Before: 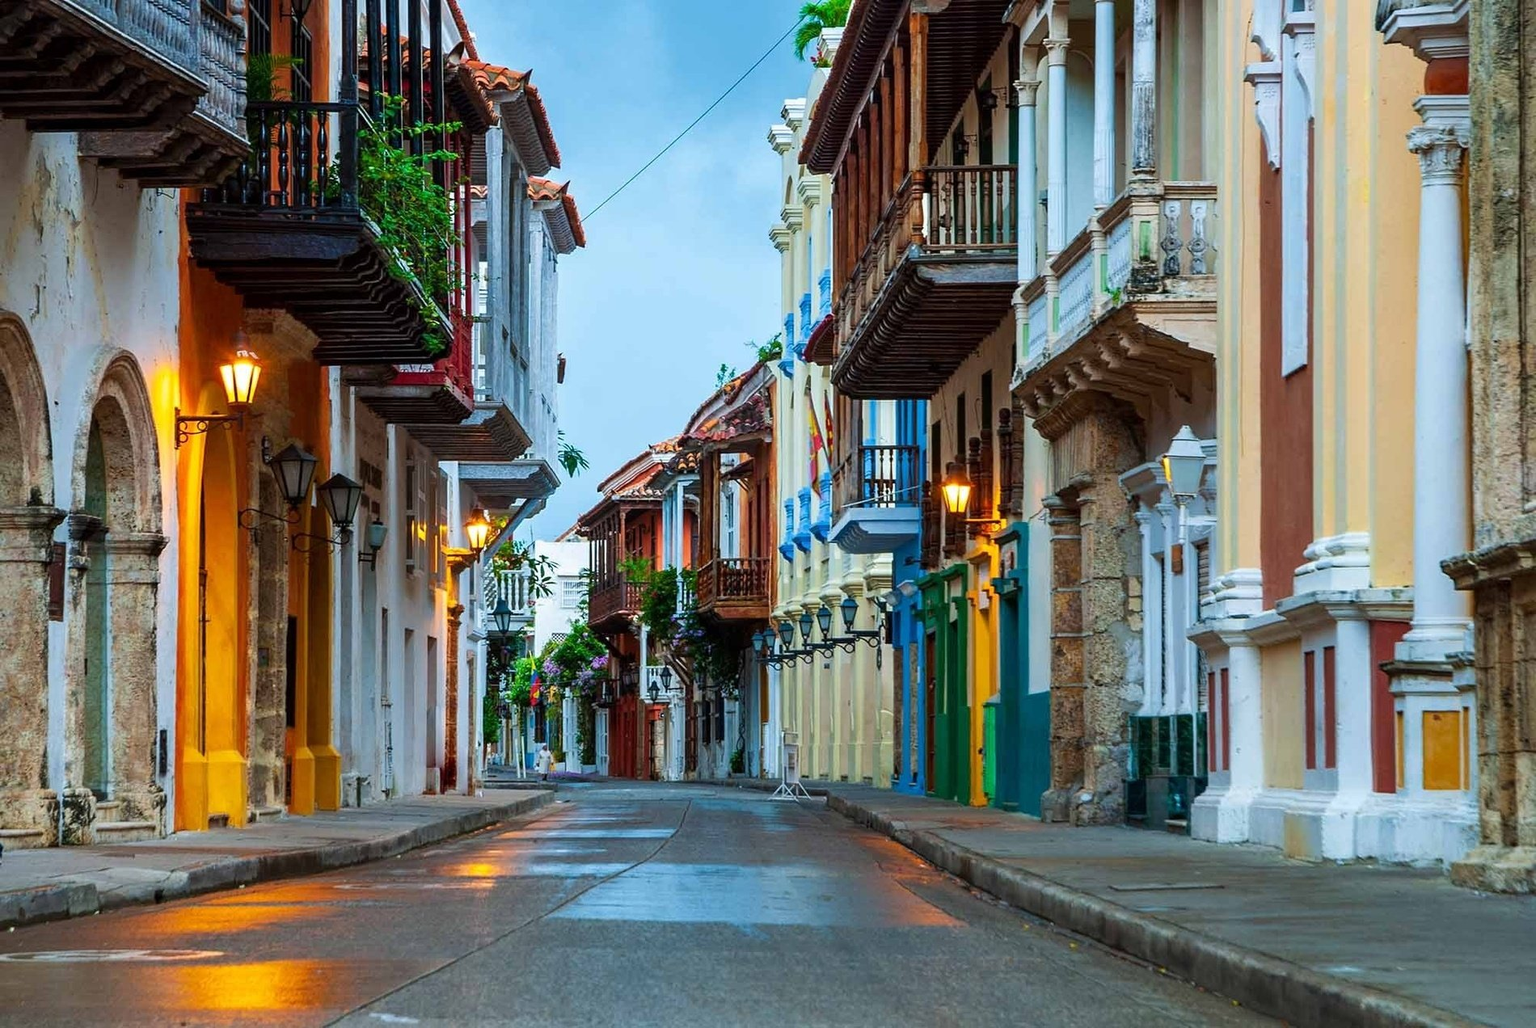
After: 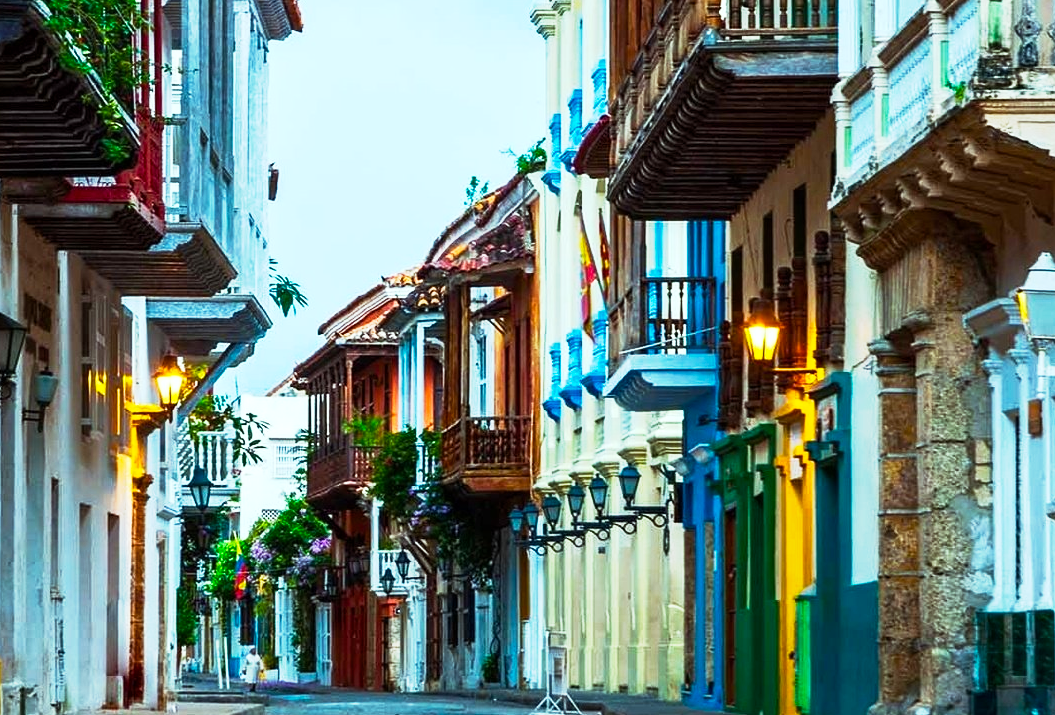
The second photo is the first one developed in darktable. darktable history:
exposure: exposure 0.014 EV, compensate exposure bias true, compensate highlight preservation false
base curve: curves: ch0 [(0, 0) (0.088, 0.125) (0.176, 0.251) (0.354, 0.501) (0.613, 0.749) (1, 0.877)], preserve colors none
crop and rotate: left 22.233%, top 21.594%, right 22.217%, bottom 22.181%
color balance rgb: highlights gain › luminance 19.908%, highlights gain › chroma 2.803%, highlights gain › hue 174.57°, perceptual saturation grading › global saturation 25.434%, perceptual brilliance grading › highlights 14.534%, perceptual brilliance grading › mid-tones -5.729%, perceptual brilliance grading › shadows -26.608%, global vibrance 15.555%
